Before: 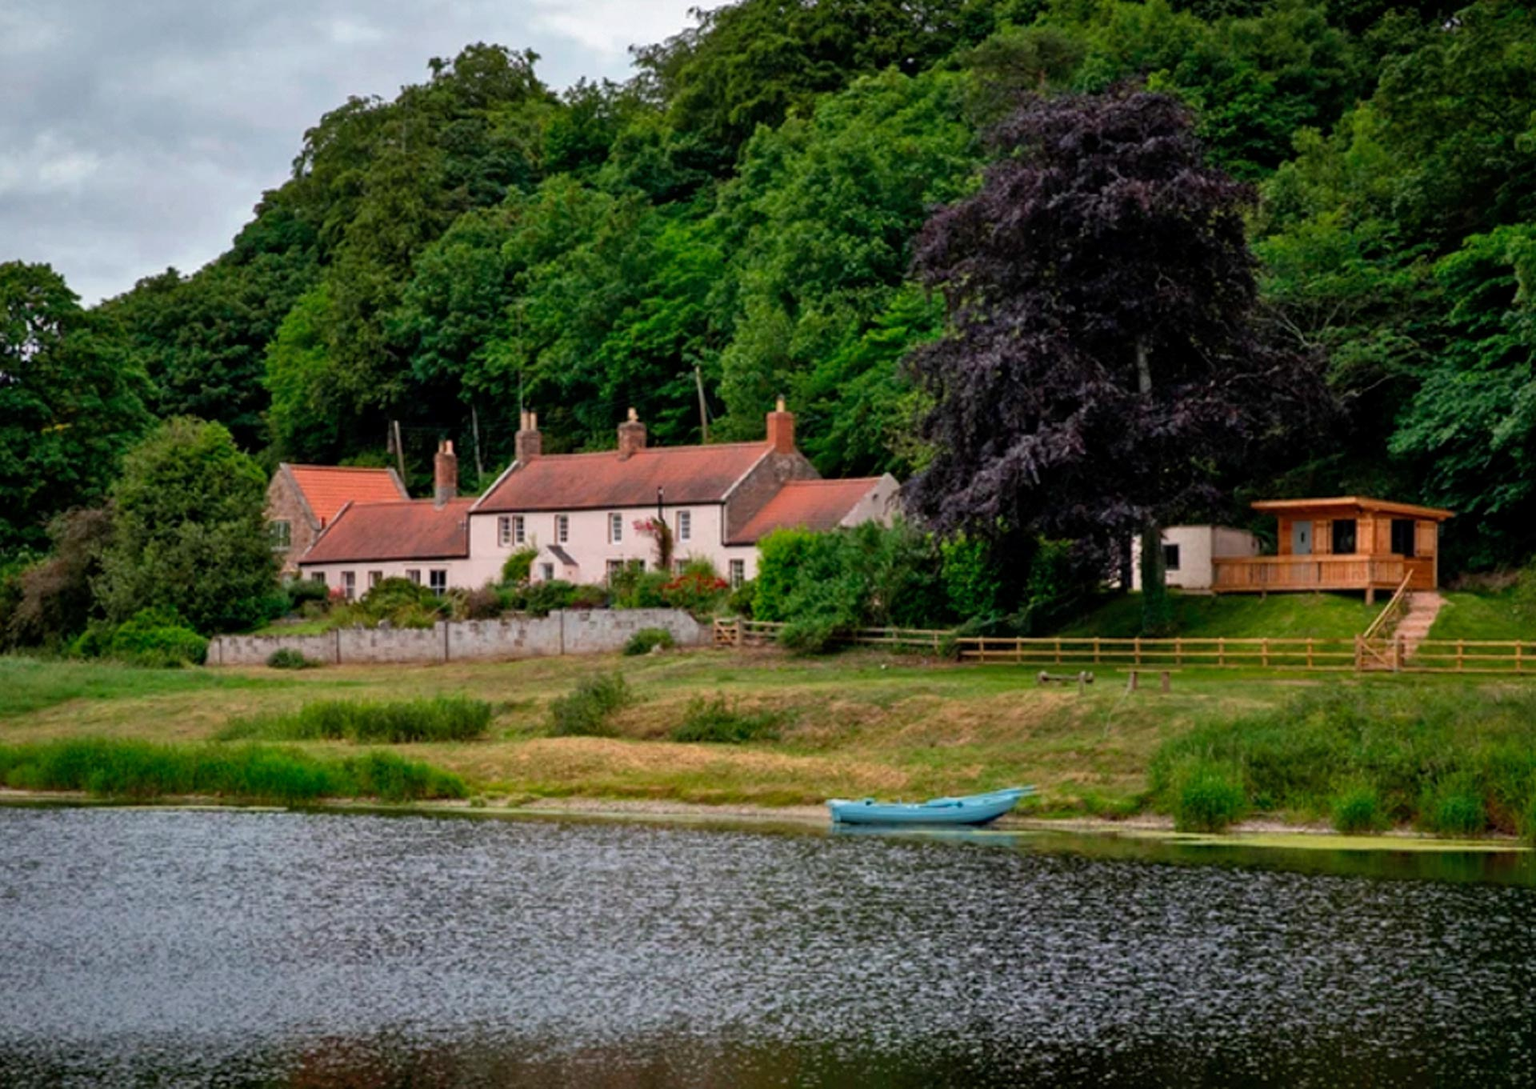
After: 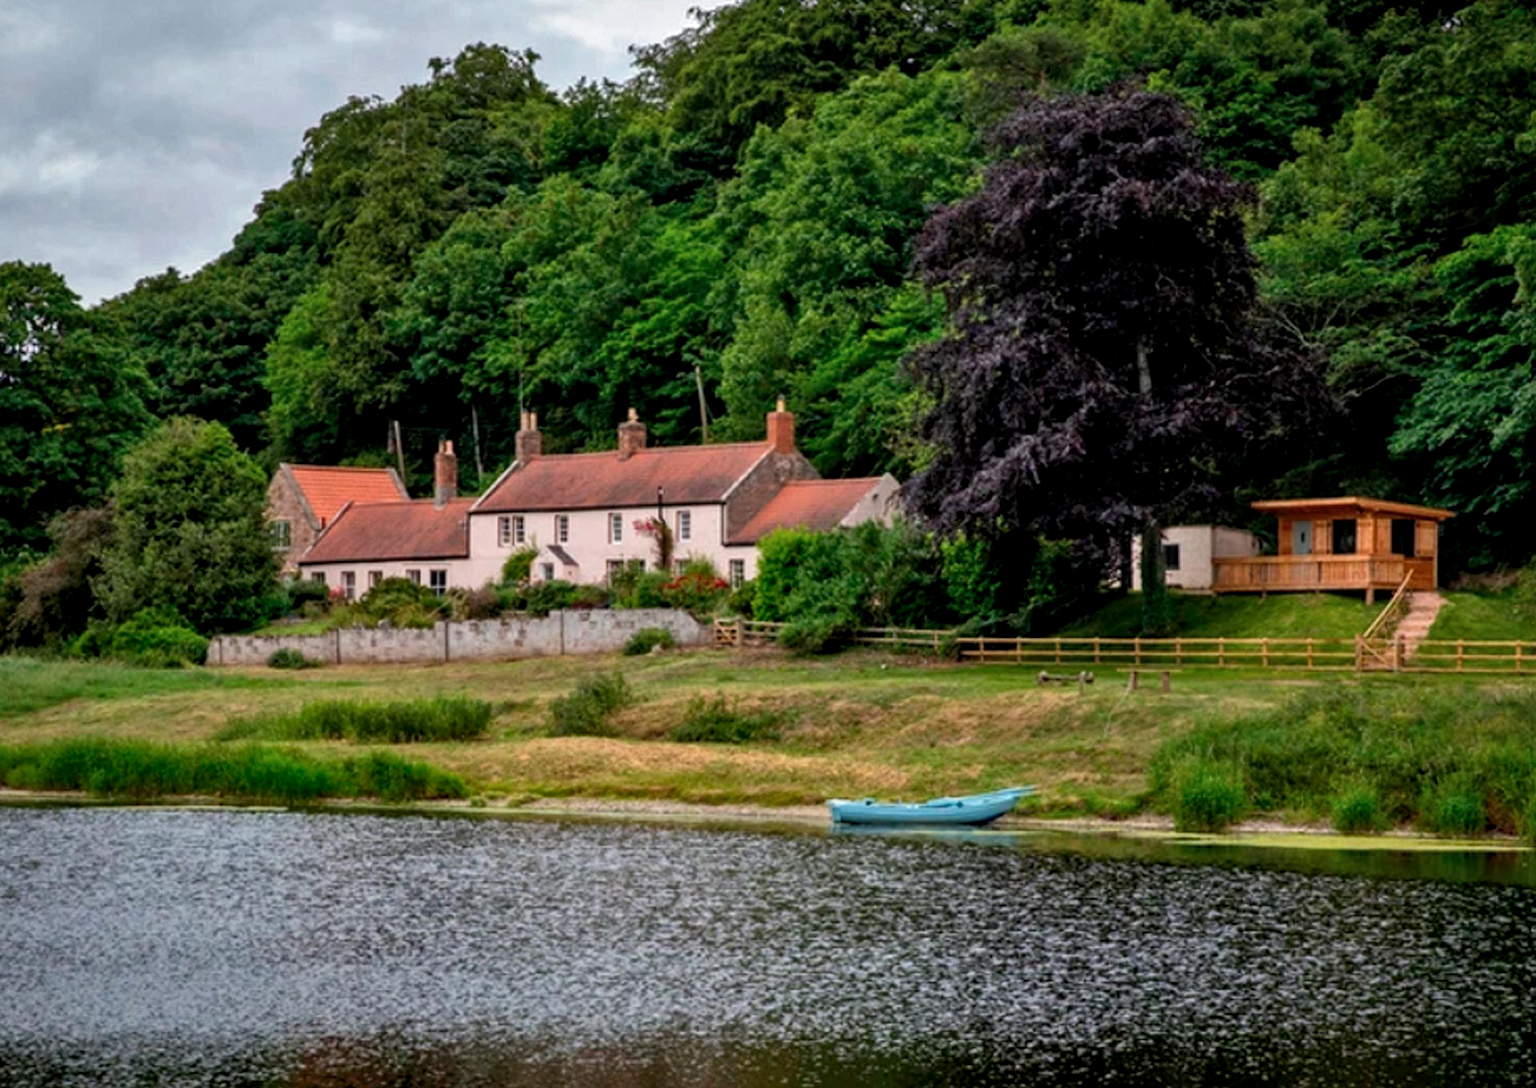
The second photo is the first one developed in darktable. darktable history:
local contrast: detail 130%
tone equalizer: mask exposure compensation -0.507 EV
